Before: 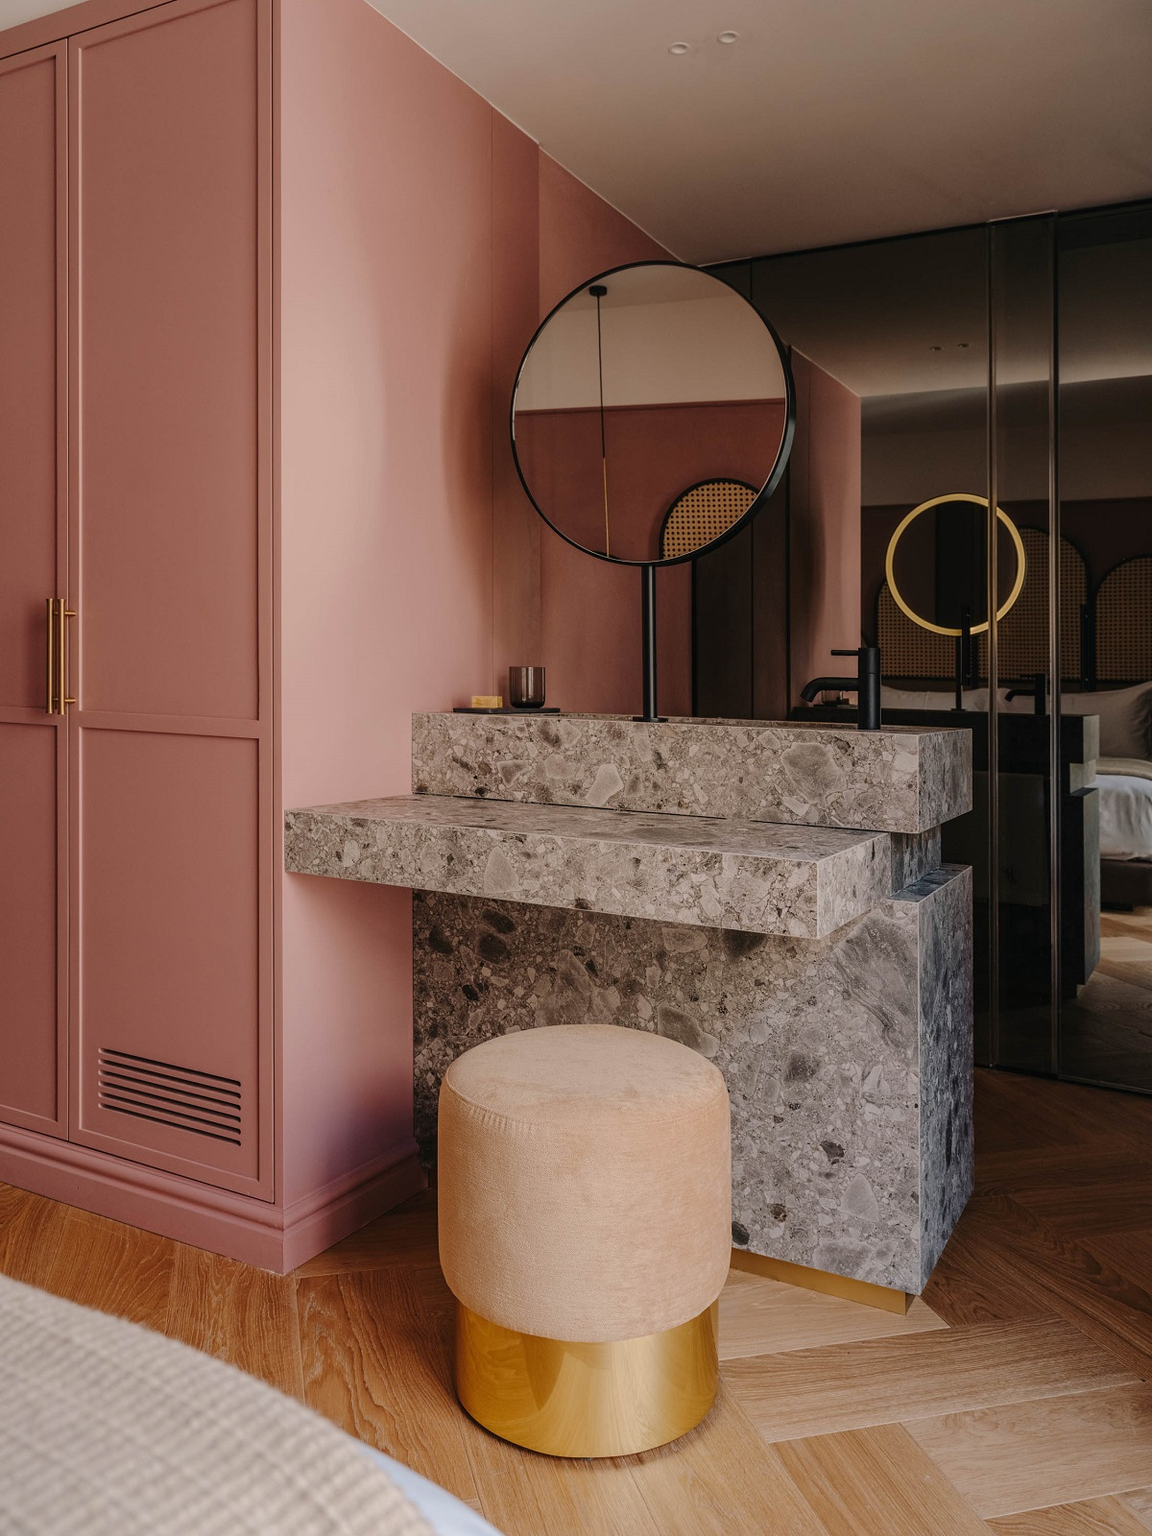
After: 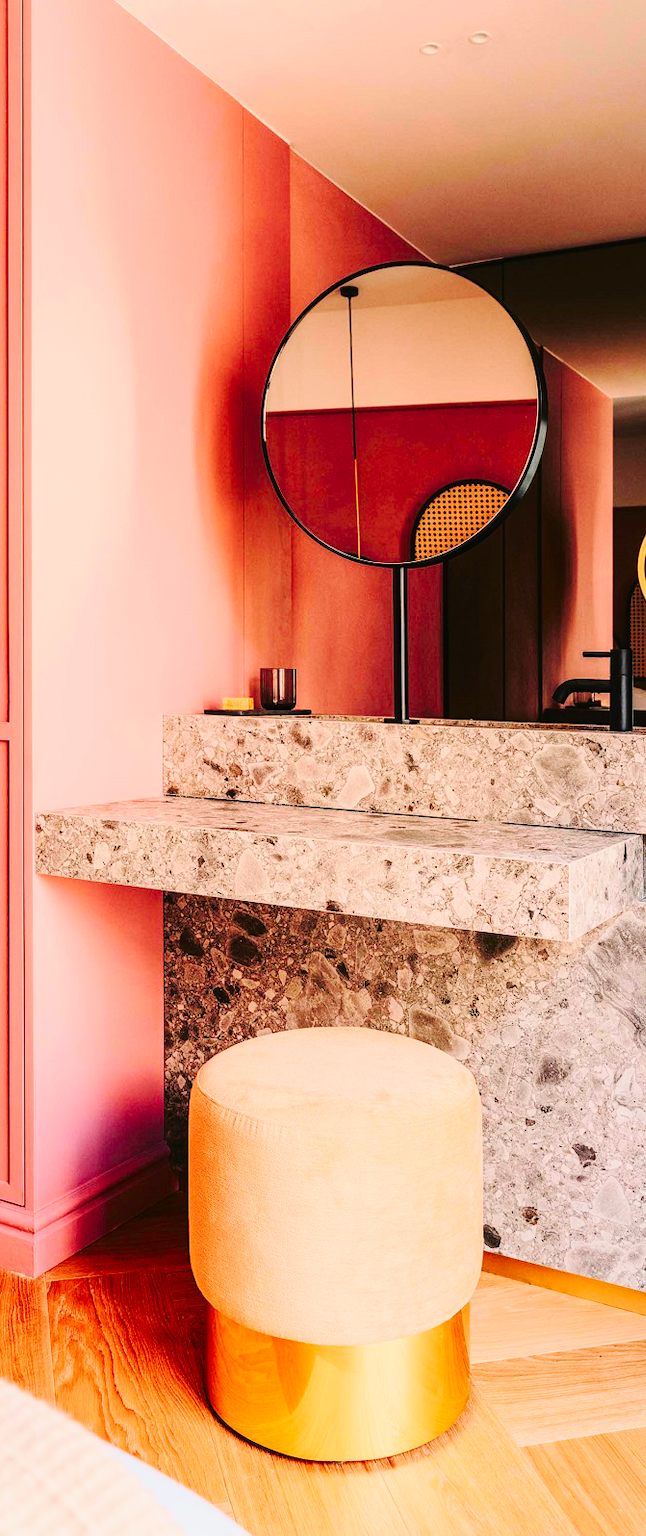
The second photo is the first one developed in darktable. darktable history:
base curve: curves: ch0 [(0, 0) (0.028, 0.03) (0.121, 0.232) (0.46, 0.748) (0.859, 0.968) (1, 1)], preserve colors none
crop: left 21.674%, right 22.086%
tone curve: curves: ch0 [(0, 0.005) (0.103, 0.097) (0.18, 0.22) (0.378, 0.482) (0.504, 0.631) (0.663, 0.801) (0.834, 0.914) (1, 0.971)]; ch1 [(0, 0) (0.172, 0.123) (0.324, 0.253) (0.396, 0.388) (0.478, 0.461) (0.499, 0.498) (0.545, 0.587) (0.604, 0.692) (0.704, 0.818) (1, 1)]; ch2 [(0, 0) (0.411, 0.424) (0.496, 0.5) (0.521, 0.537) (0.555, 0.585) (0.628, 0.703) (1, 1)], color space Lab, independent channels, preserve colors none
